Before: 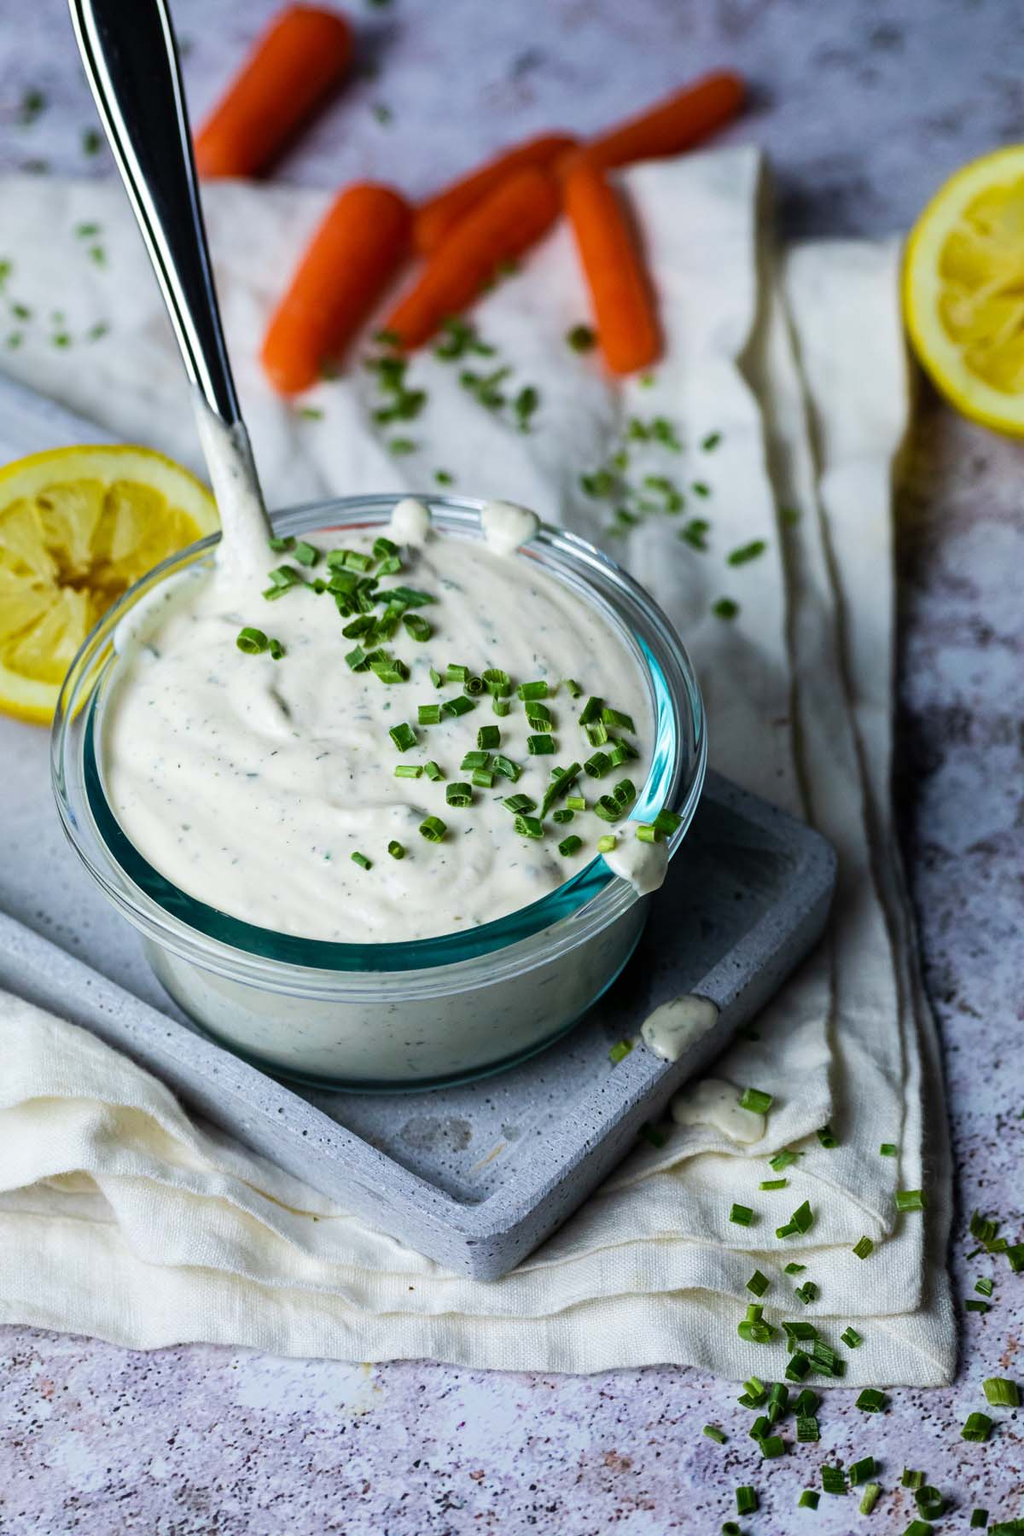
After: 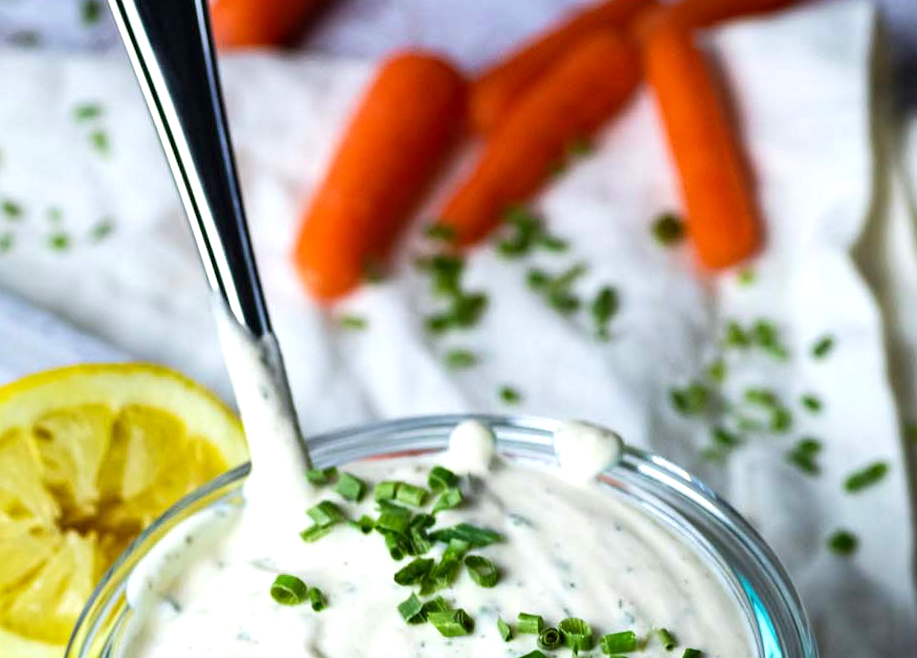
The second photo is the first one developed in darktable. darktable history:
rotate and perspective: rotation -1°, crop left 0.011, crop right 0.989, crop top 0.025, crop bottom 0.975
crop: left 0.579%, top 7.627%, right 23.167%, bottom 54.275%
exposure: black level correction 0.001, exposure 0.5 EV, compensate exposure bias true, compensate highlight preservation false
